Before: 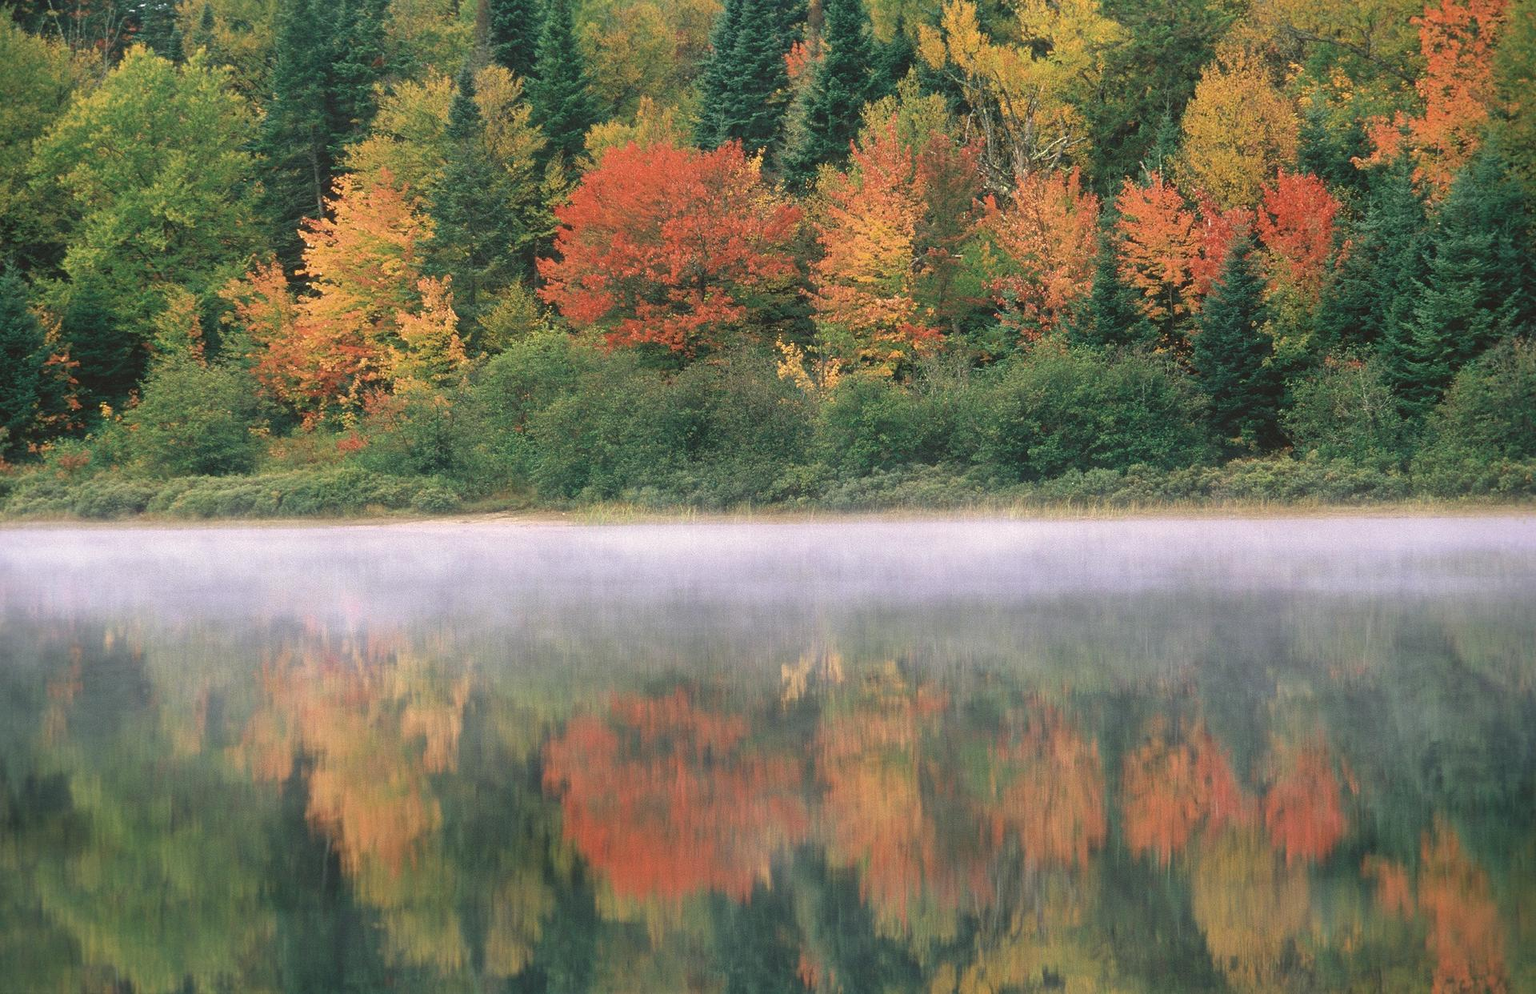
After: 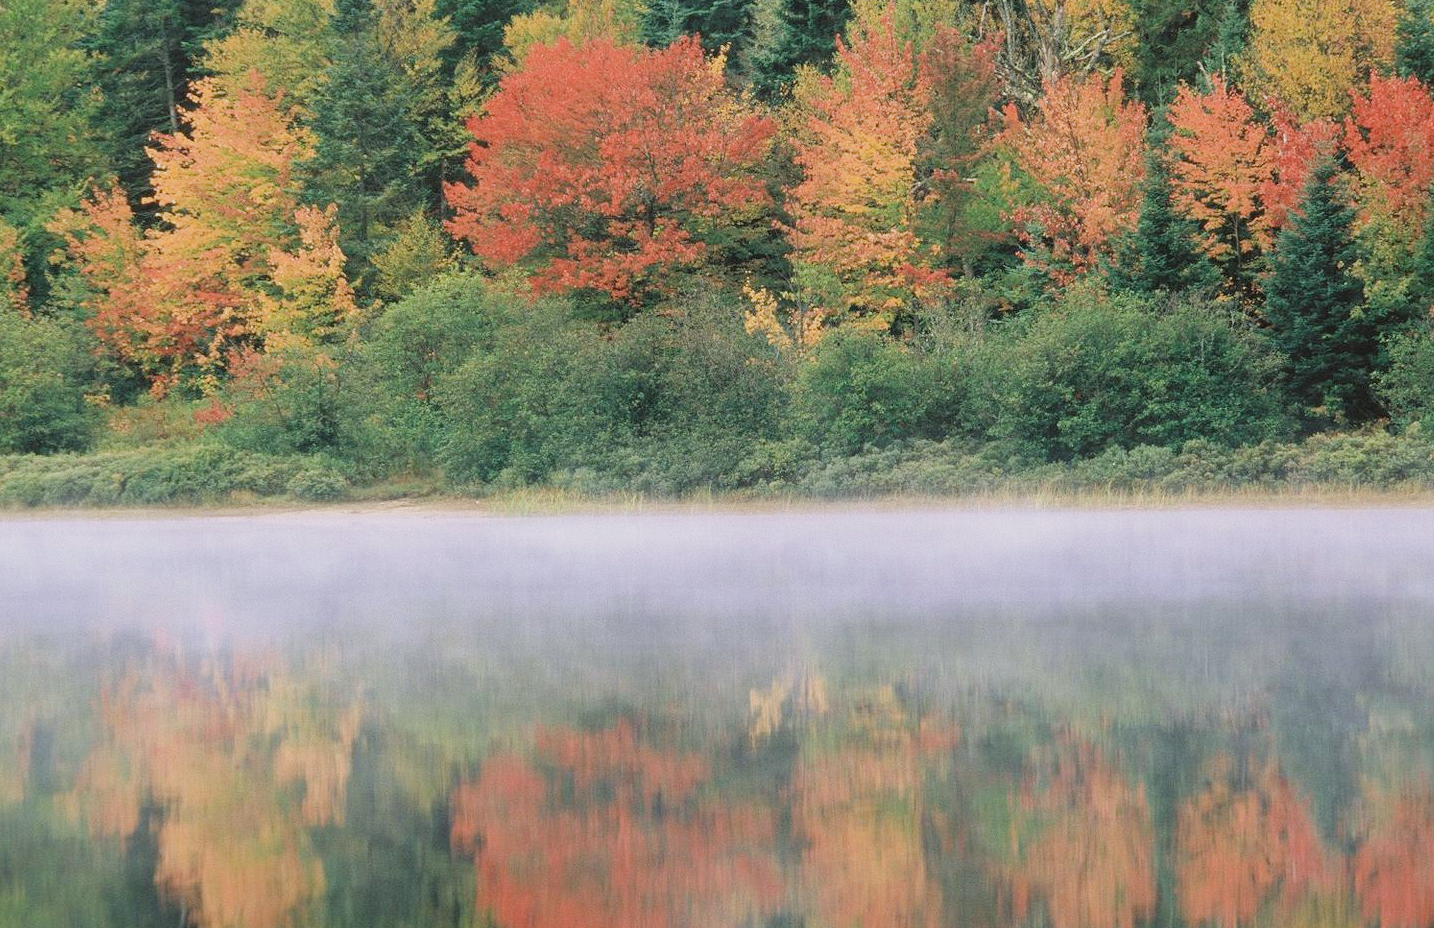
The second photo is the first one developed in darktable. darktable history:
crop and rotate: left 11.831%, top 11.346%, right 13.429%, bottom 13.899%
exposure: black level correction 0.001, exposure 0.5 EV, compensate exposure bias true, compensate highlight preservation false
tone equalizer: on, module defaults
filmic rgb: black relative exposure -7.65 EV, white relative exposure 4.56 EV, hardness 3.61
white balance: red 0.974, blue 1.044
